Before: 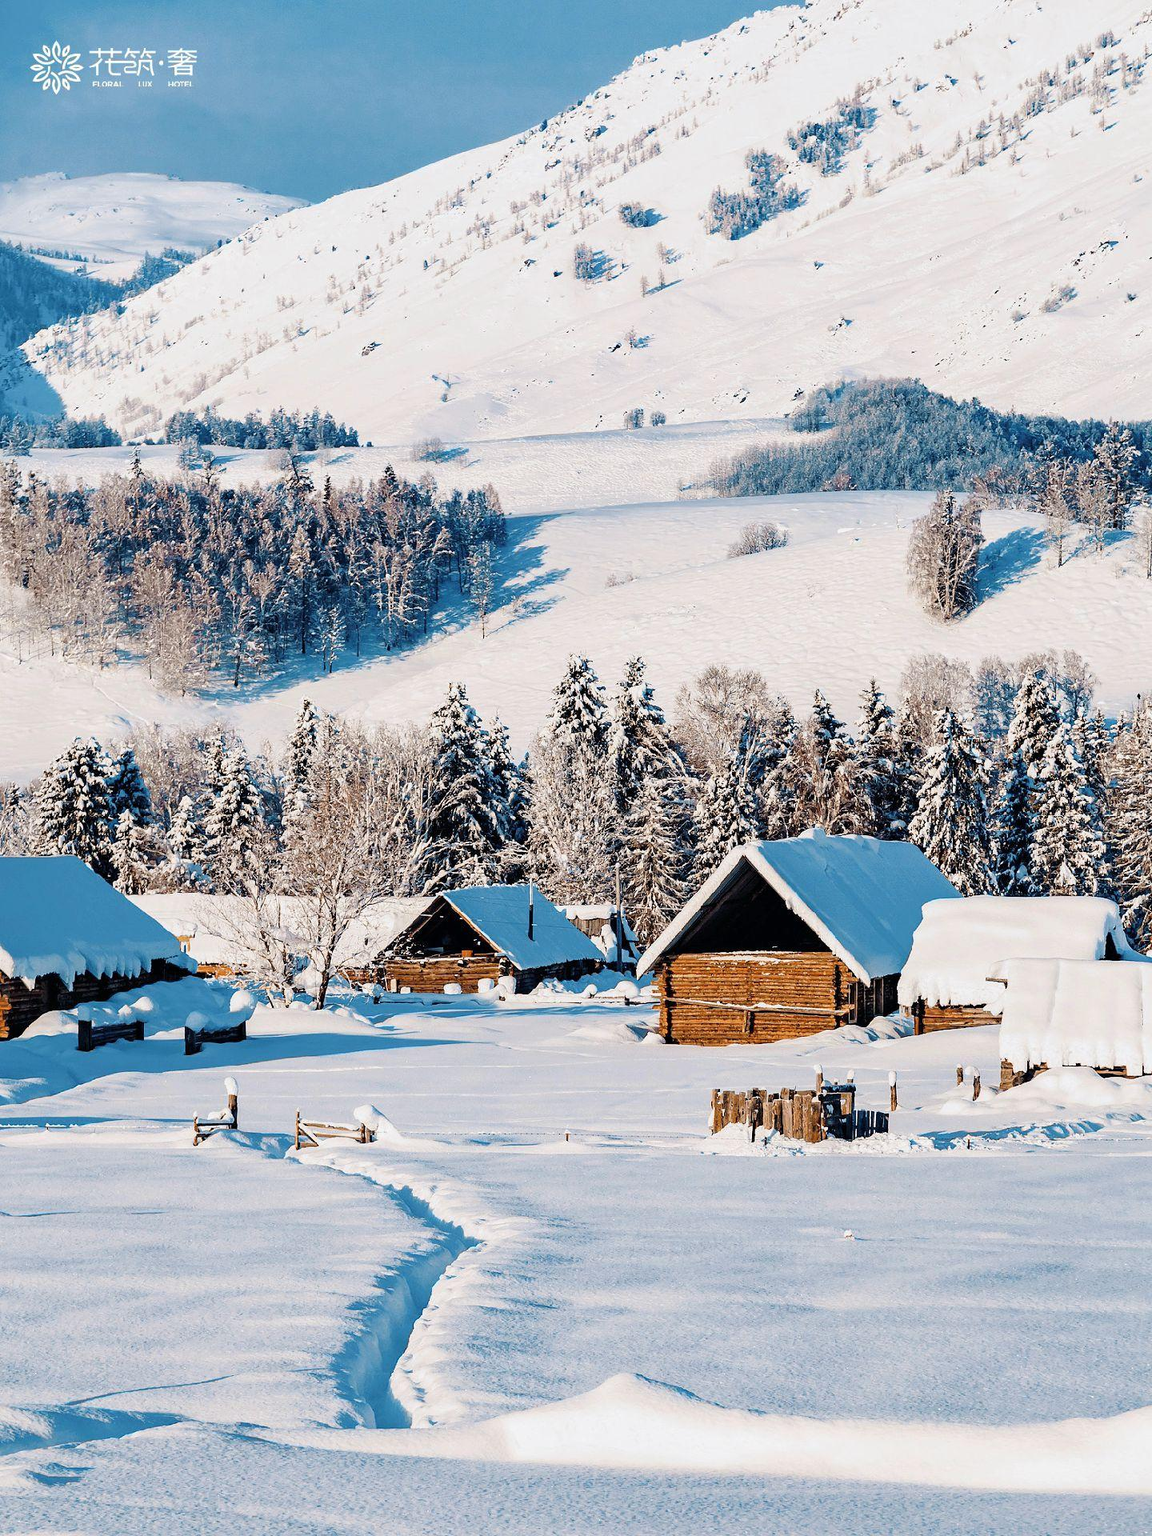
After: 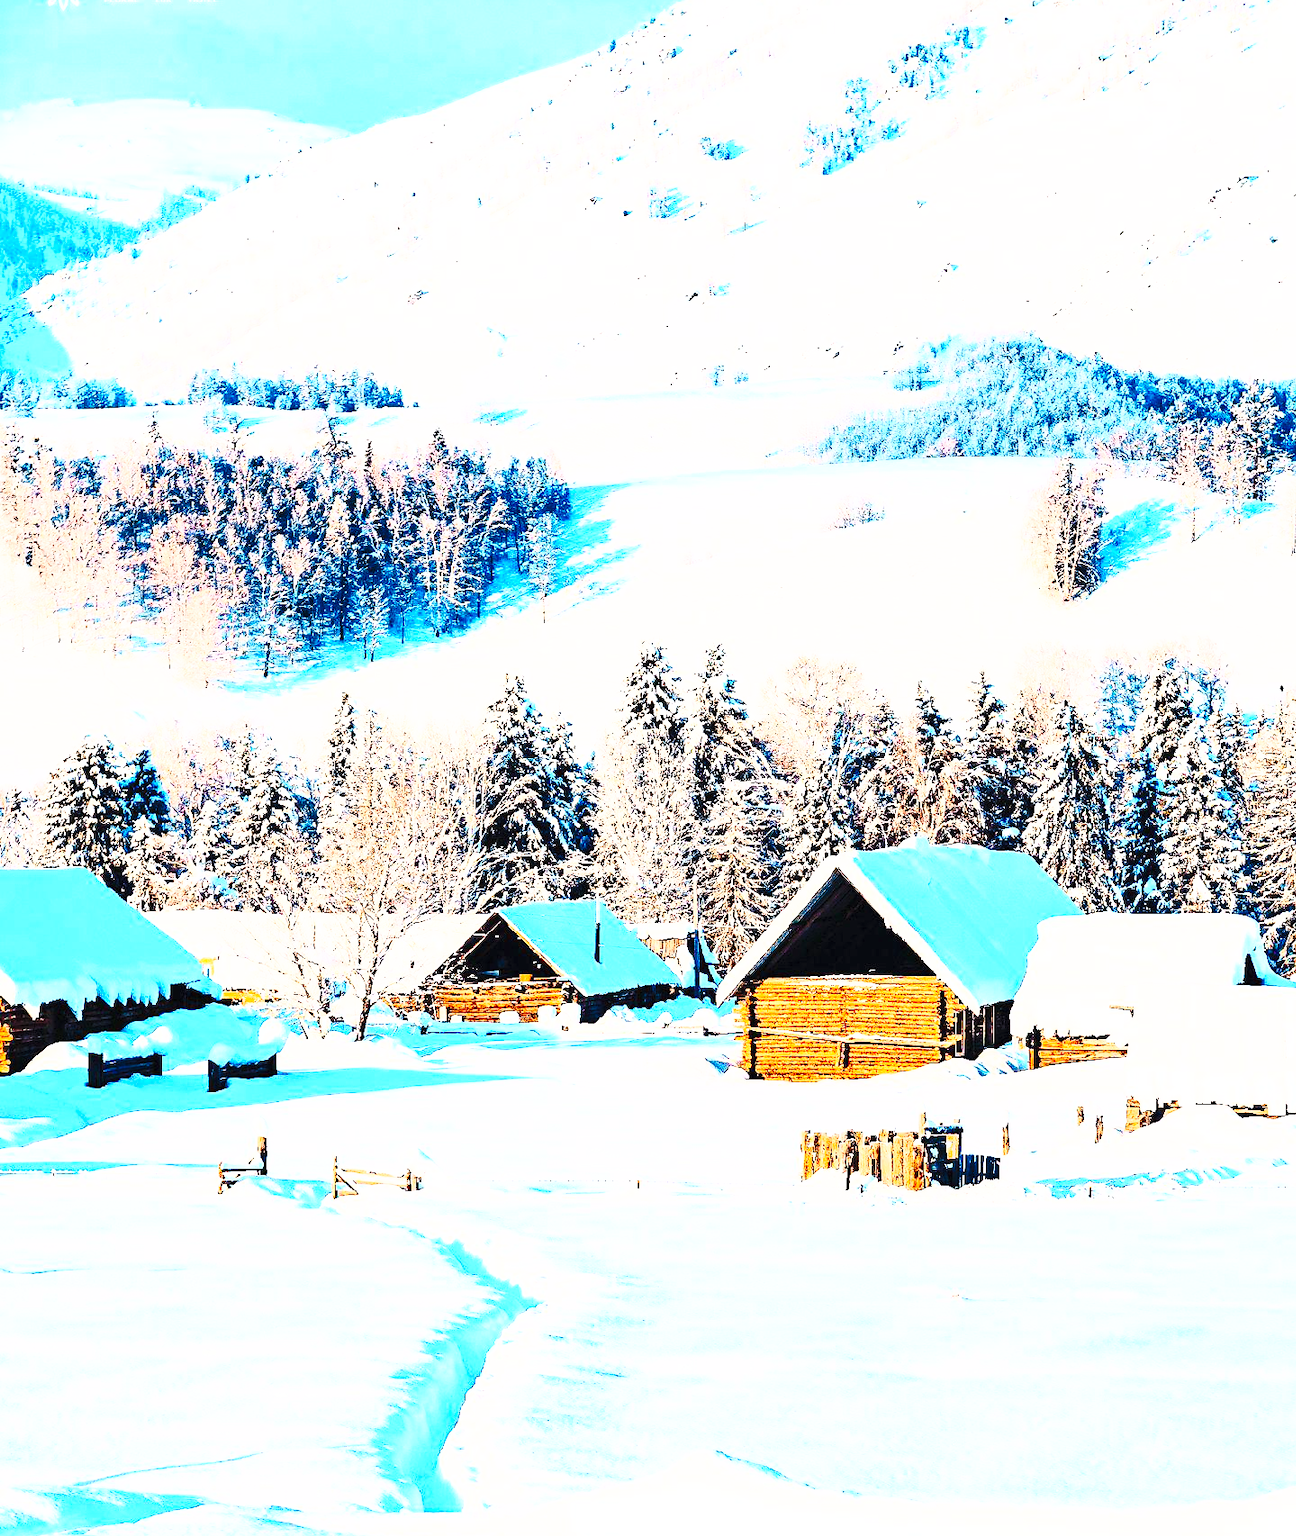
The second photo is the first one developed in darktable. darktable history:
crop and rotate: top 5.525%, bottom 5.59%
velvia: on, module defaults
base curve: curves: ch0 [(0, 0) (0.028, 0.03) (0.121, 0.232) (0.46, 0.748) (0.859, 0.968) (1, 1)], preserve colors none
contrast brightness saturation: contrast 0.846, brightness 0.599, saturation 0.603
